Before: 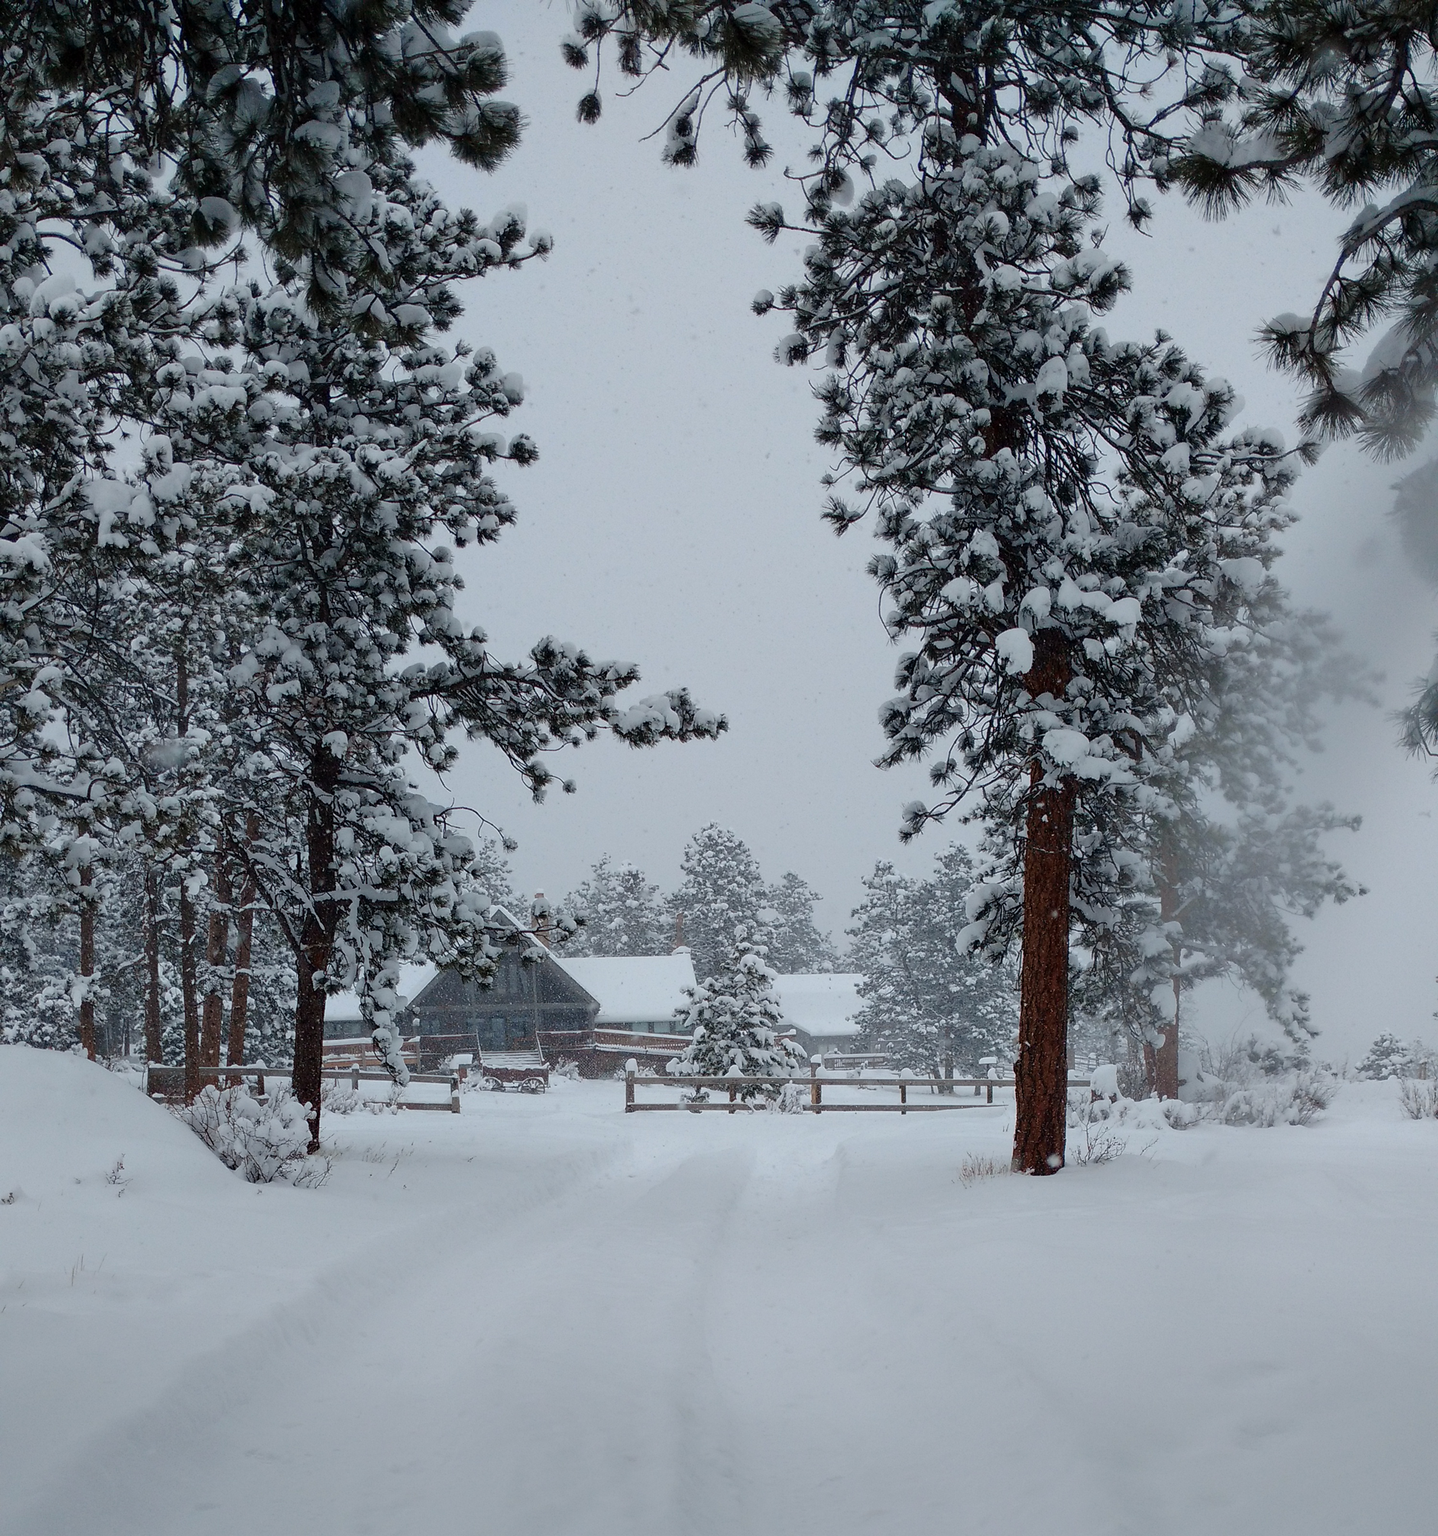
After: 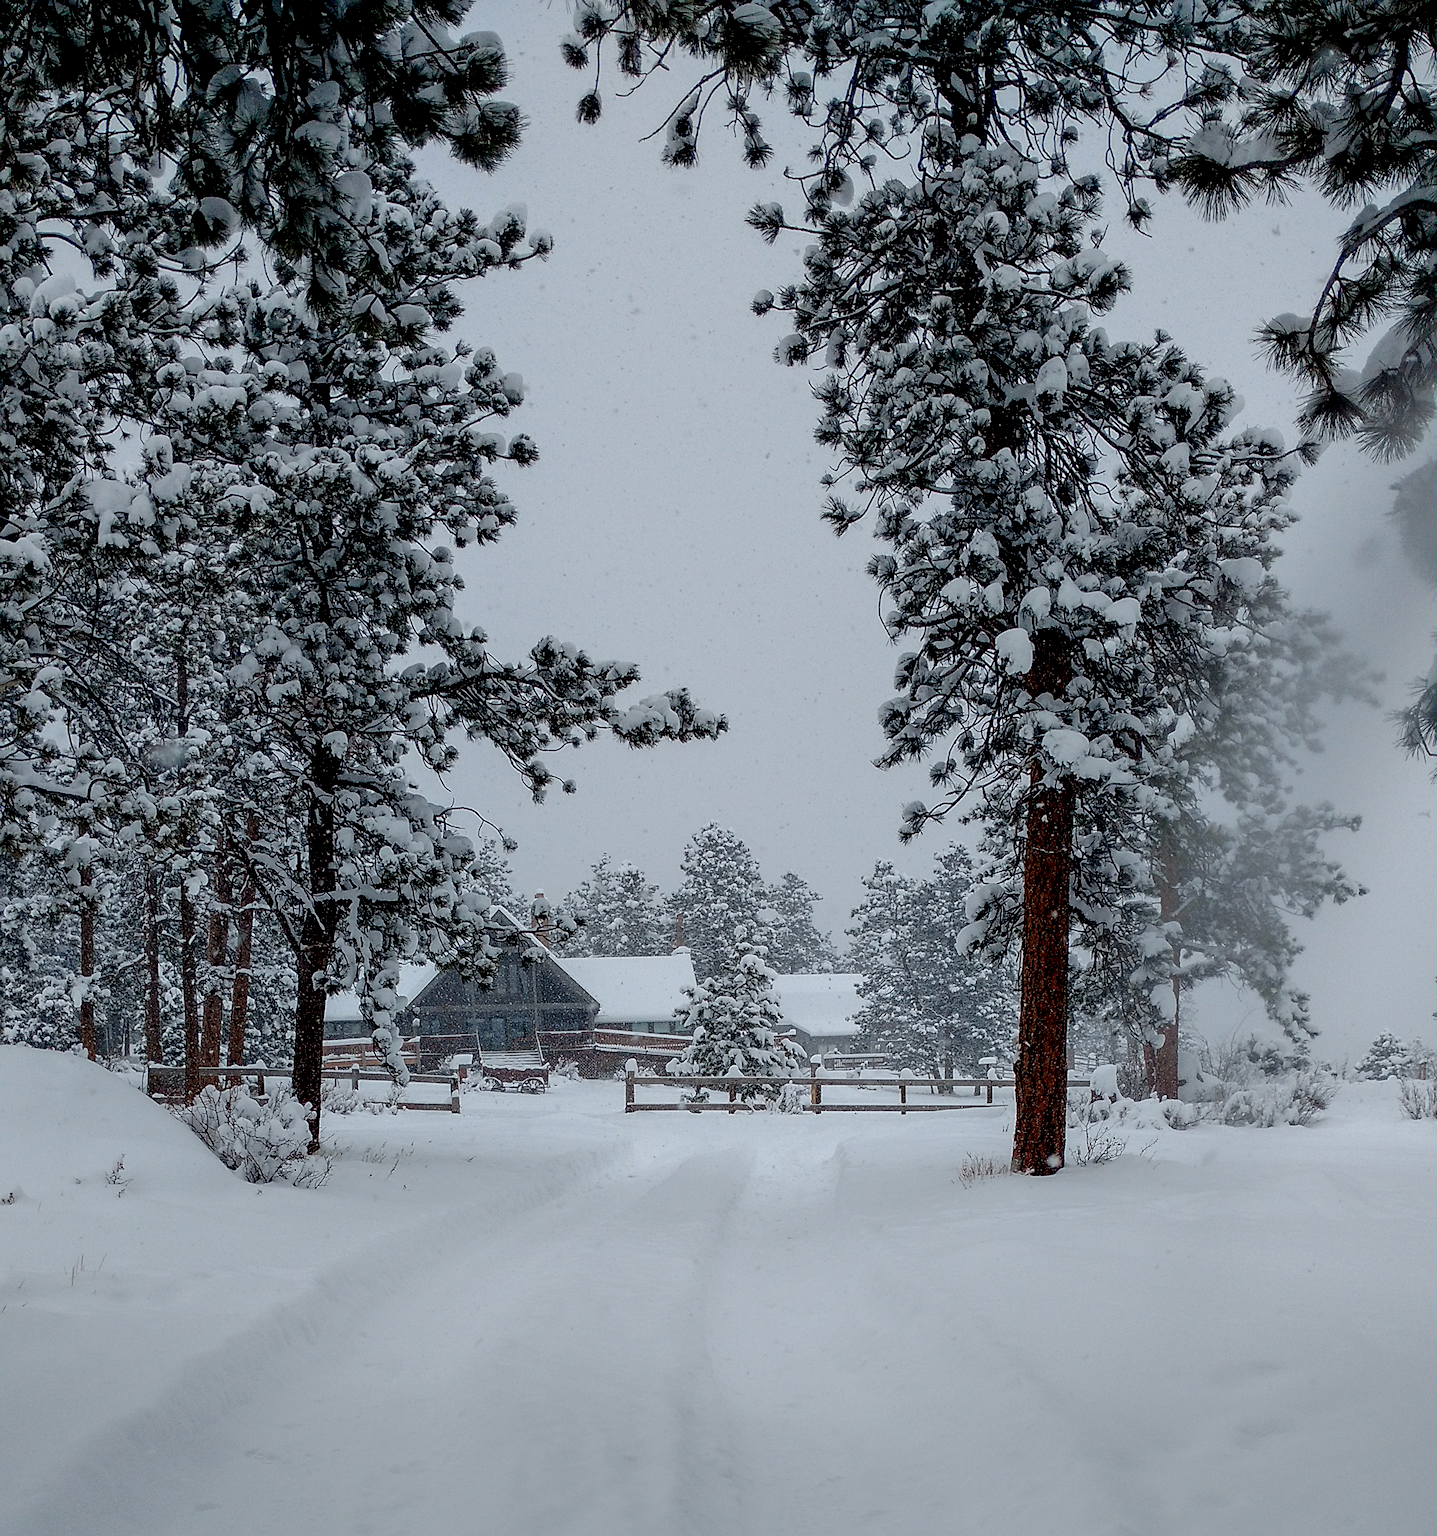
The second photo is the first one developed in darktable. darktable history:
sharpen: on, module defaults
local contrast: on, module defaults
exposure: black level correction 0.012, compensate highlight preservation false
